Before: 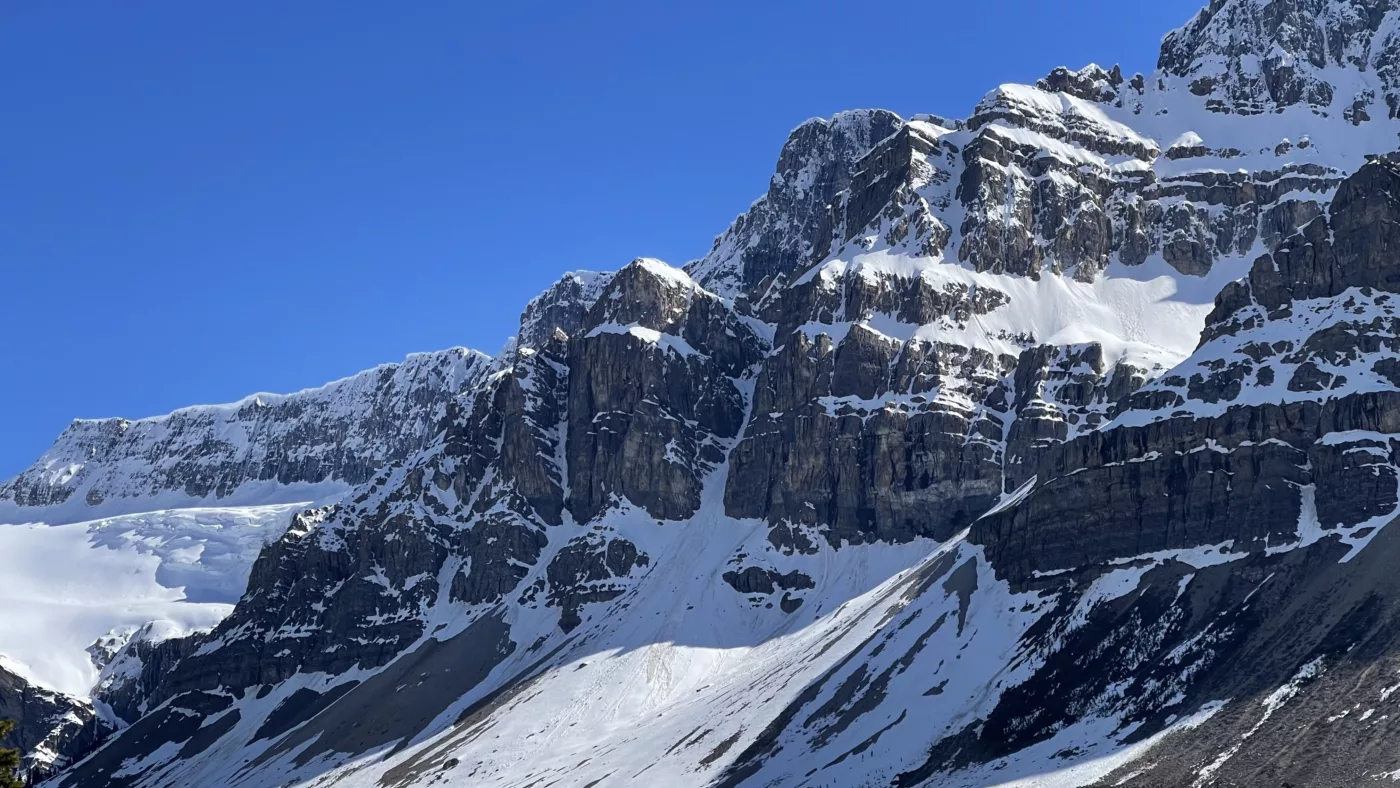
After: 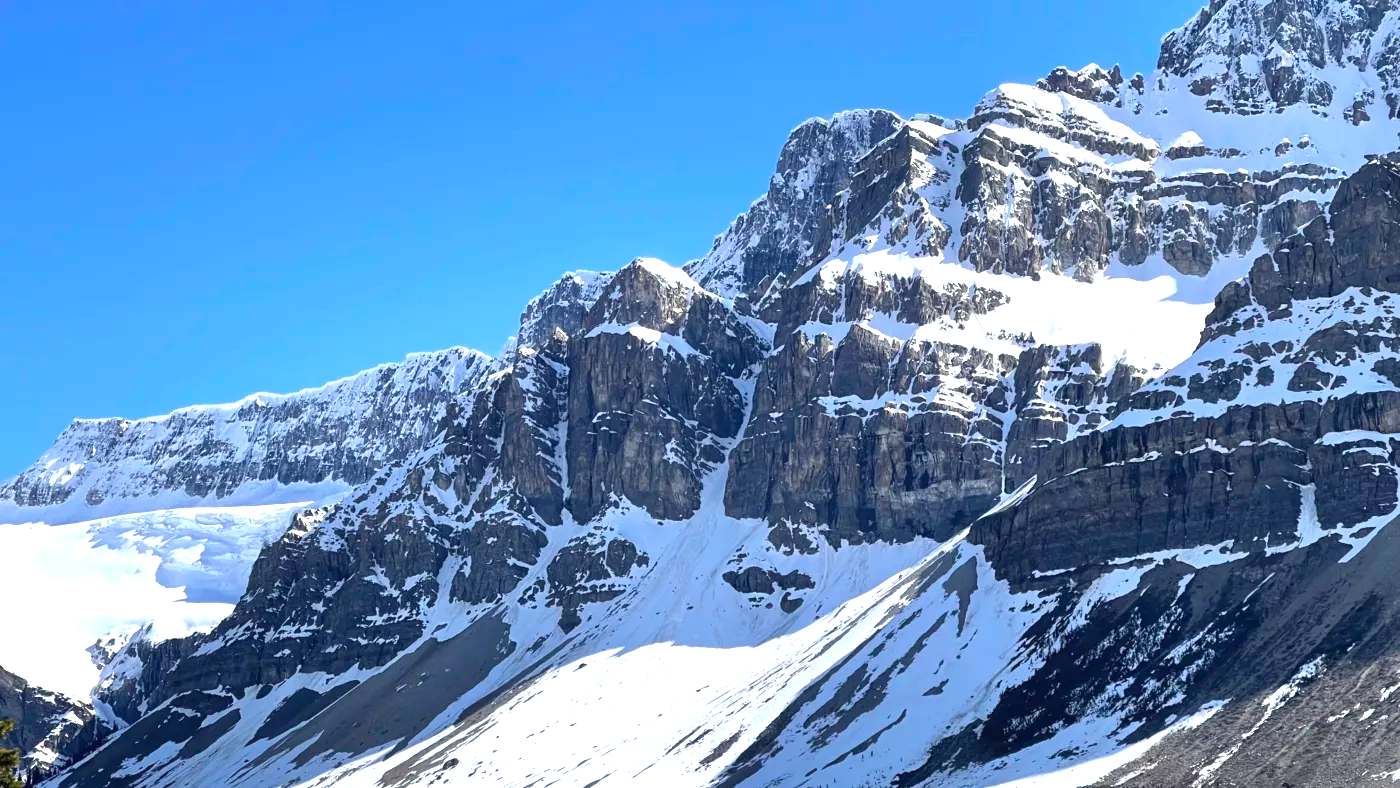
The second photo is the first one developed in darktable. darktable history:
exposure: black level correction 0, exposure 1.106 EV, compensate exposure bias true, compensate highlight preservation false
tone equalizer: edges refinement/feathering 500, mask exposure compensation -1.57 EV, preserve details no
